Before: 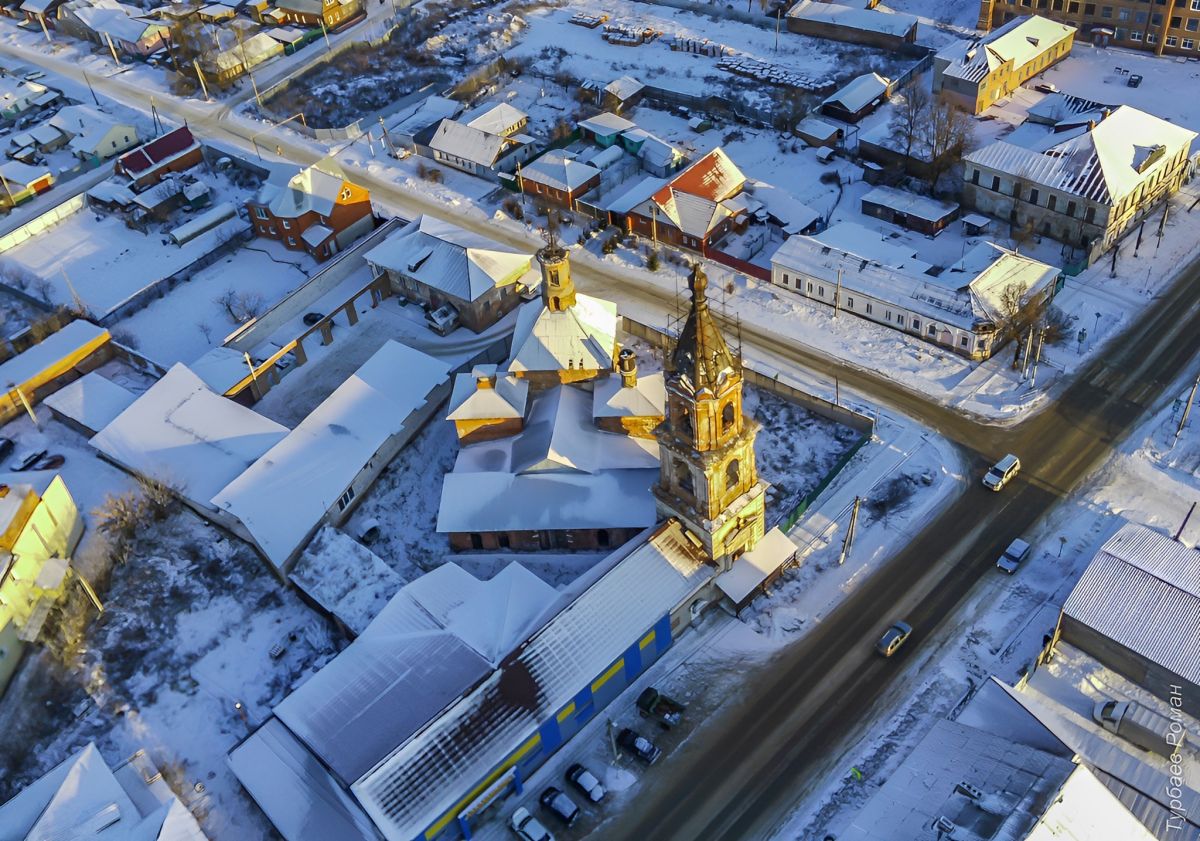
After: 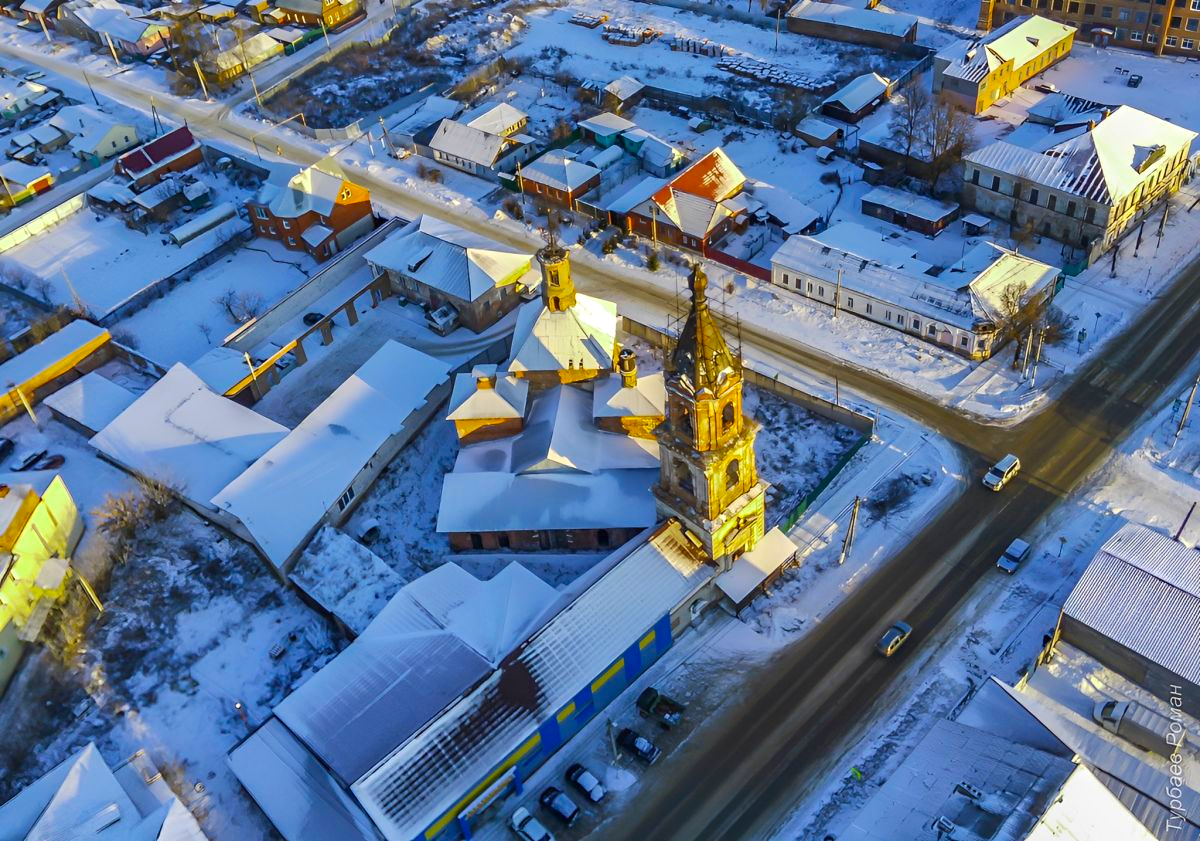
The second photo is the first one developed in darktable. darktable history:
shadows and highlights: radius 120.8, shadows 22, white point adjustment -9.56, highlights -15.29, soften with gaussian
color balance rgb: perceptual saturation grading › global saturation 25.661%, perceptual brilliance grading › global brilliance 11.038%, global vibrance 5.319%
